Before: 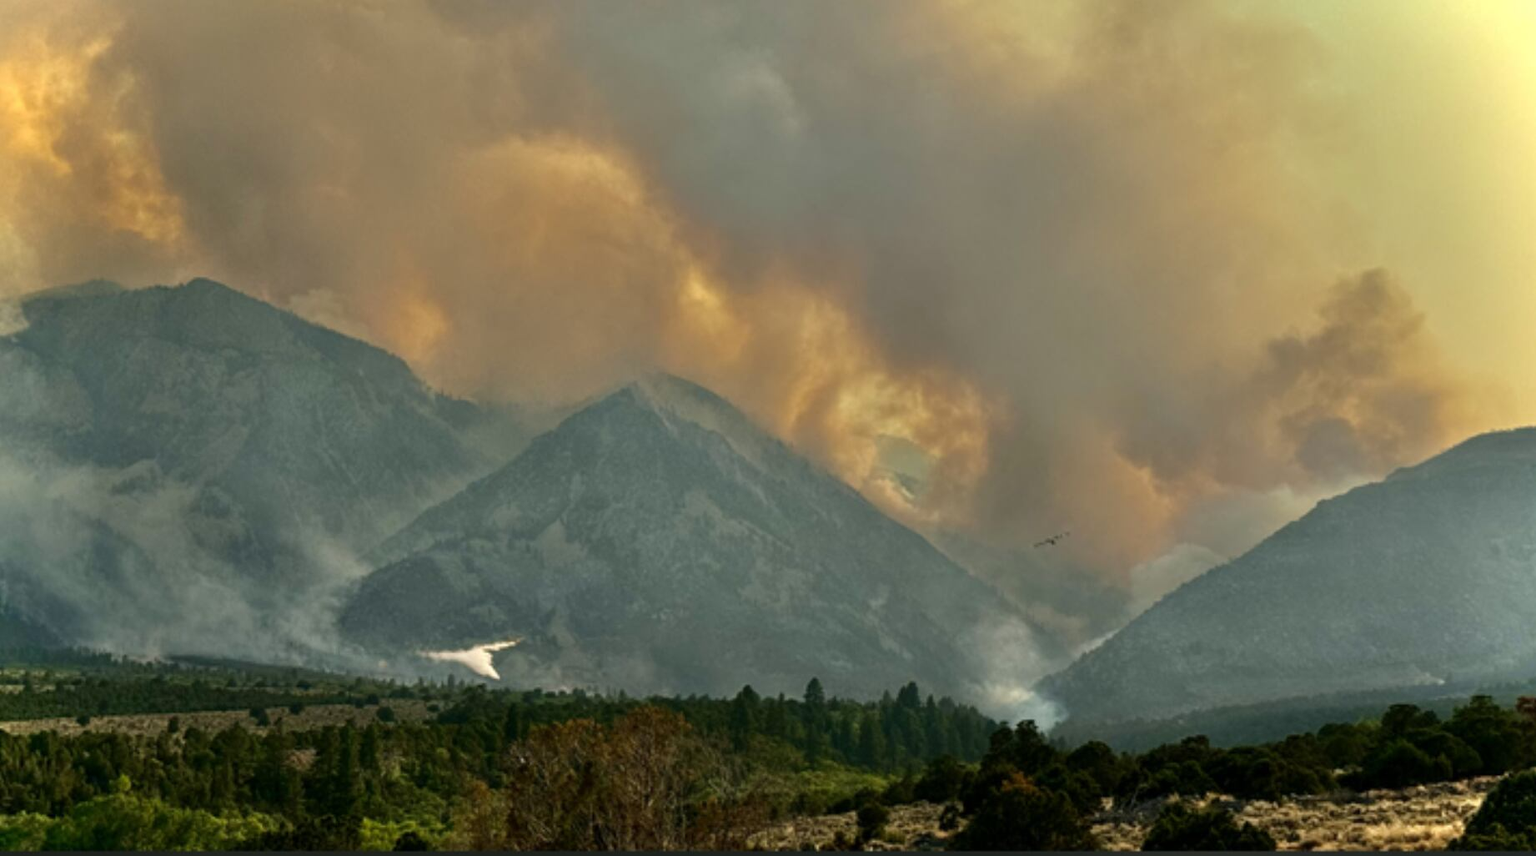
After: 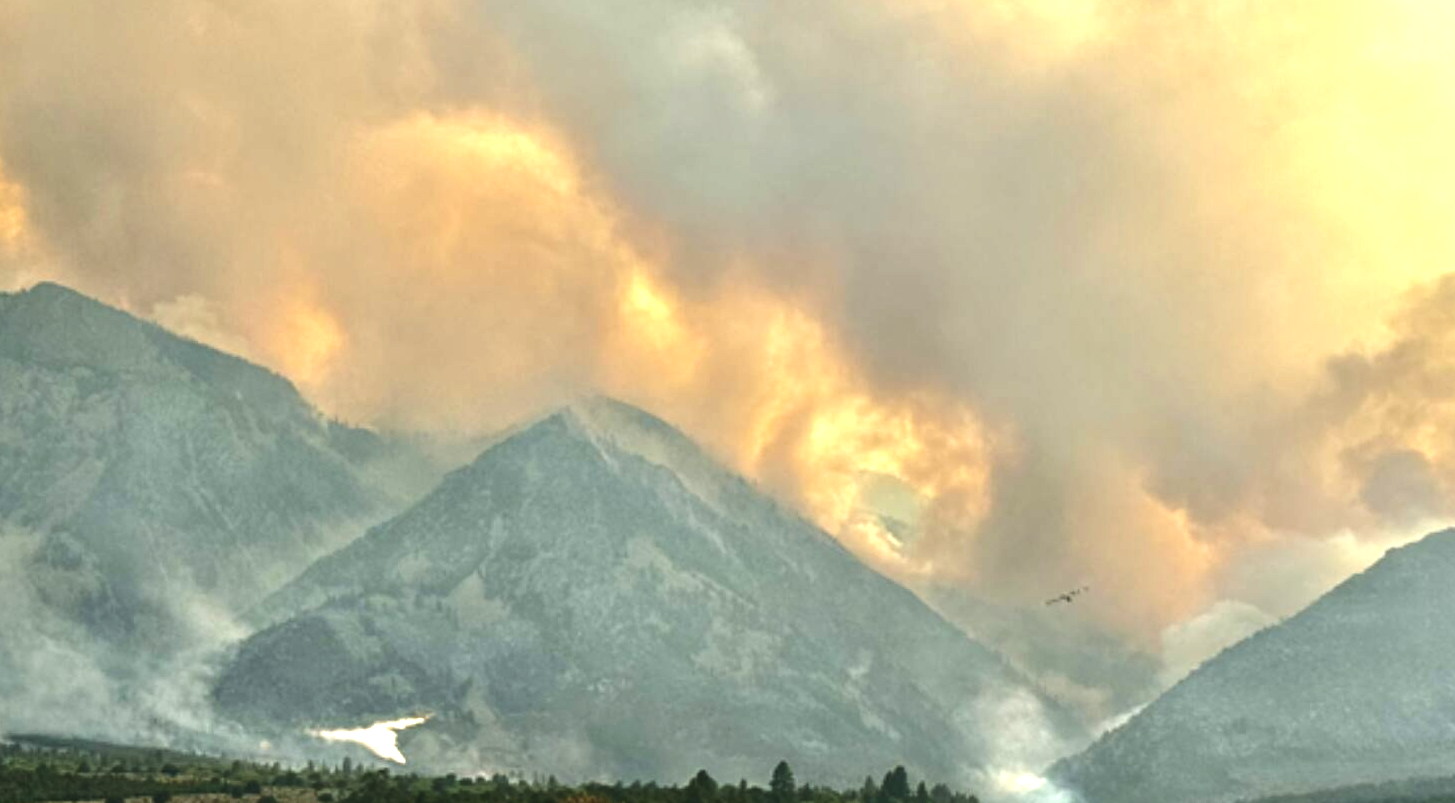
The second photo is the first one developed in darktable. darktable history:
crop and rotate: left 10.583%, top 5.007%, right 10.388%, bottom 16.683%
exposure: black level correction -0.005, exposure 1.004 EV, compensate highlight preservation false
tone equalizer: -8 EV -0.379 EV, -7 EV -0.385 EV, -6 EV -0.354 EV, -5 EV -0.243 EV, -3 EV 0.195 EV, -2 EV 0.311 EV, -1 EV 0.405 EV, +0 EV 0.428 EV, edges refinement/feathering 500, mask exposure compensation -1.57 EV, preserve details no
